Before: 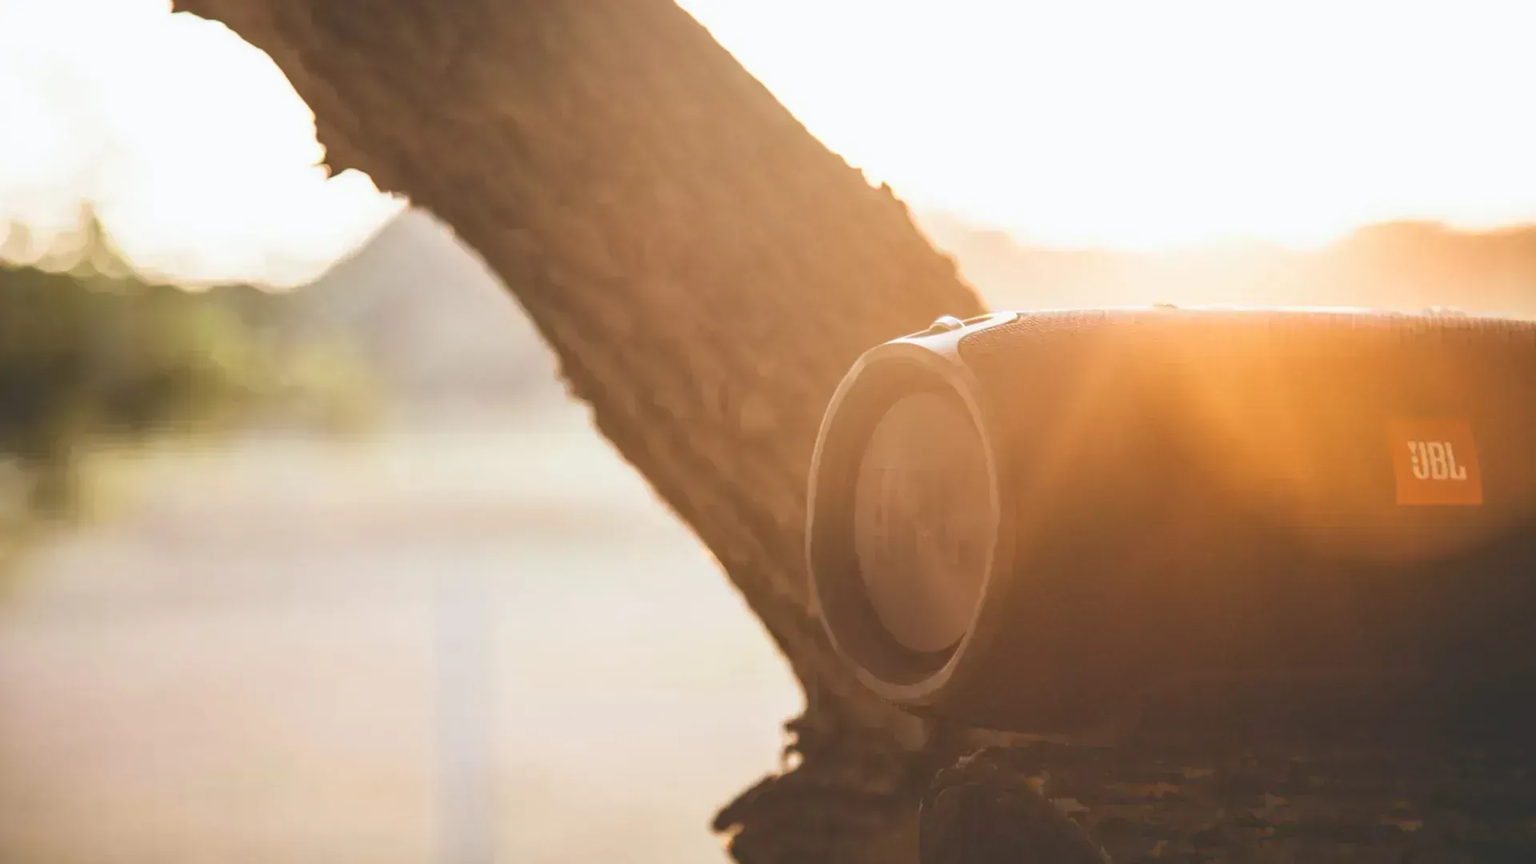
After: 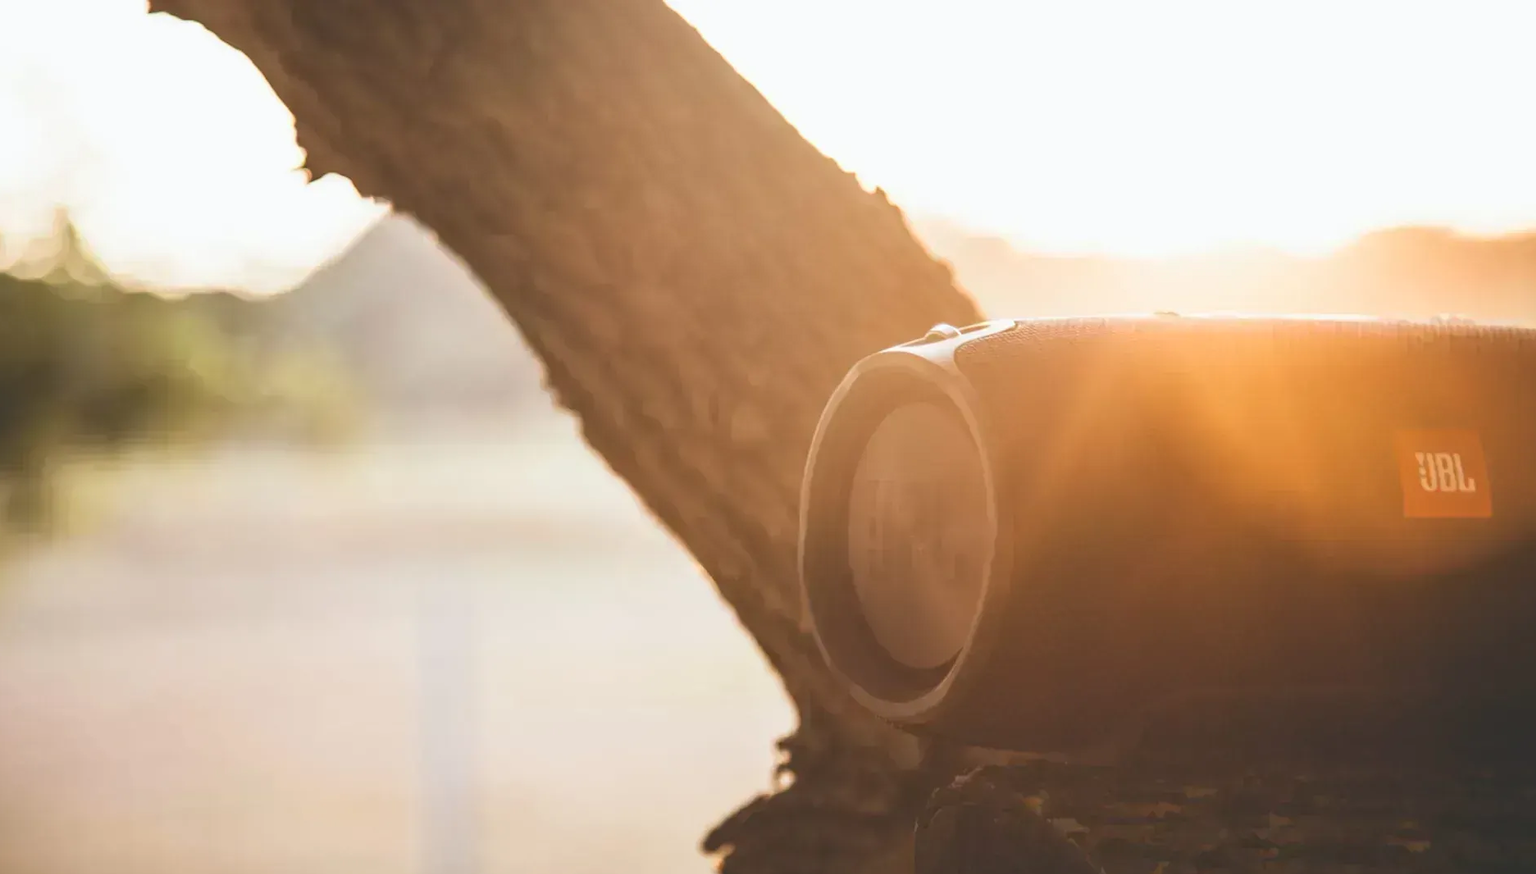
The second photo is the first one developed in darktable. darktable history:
crop and rotate: left 1.774%, right 0.633%, bottom 1.28%
contrast brightness saturation: contrast 0.05
